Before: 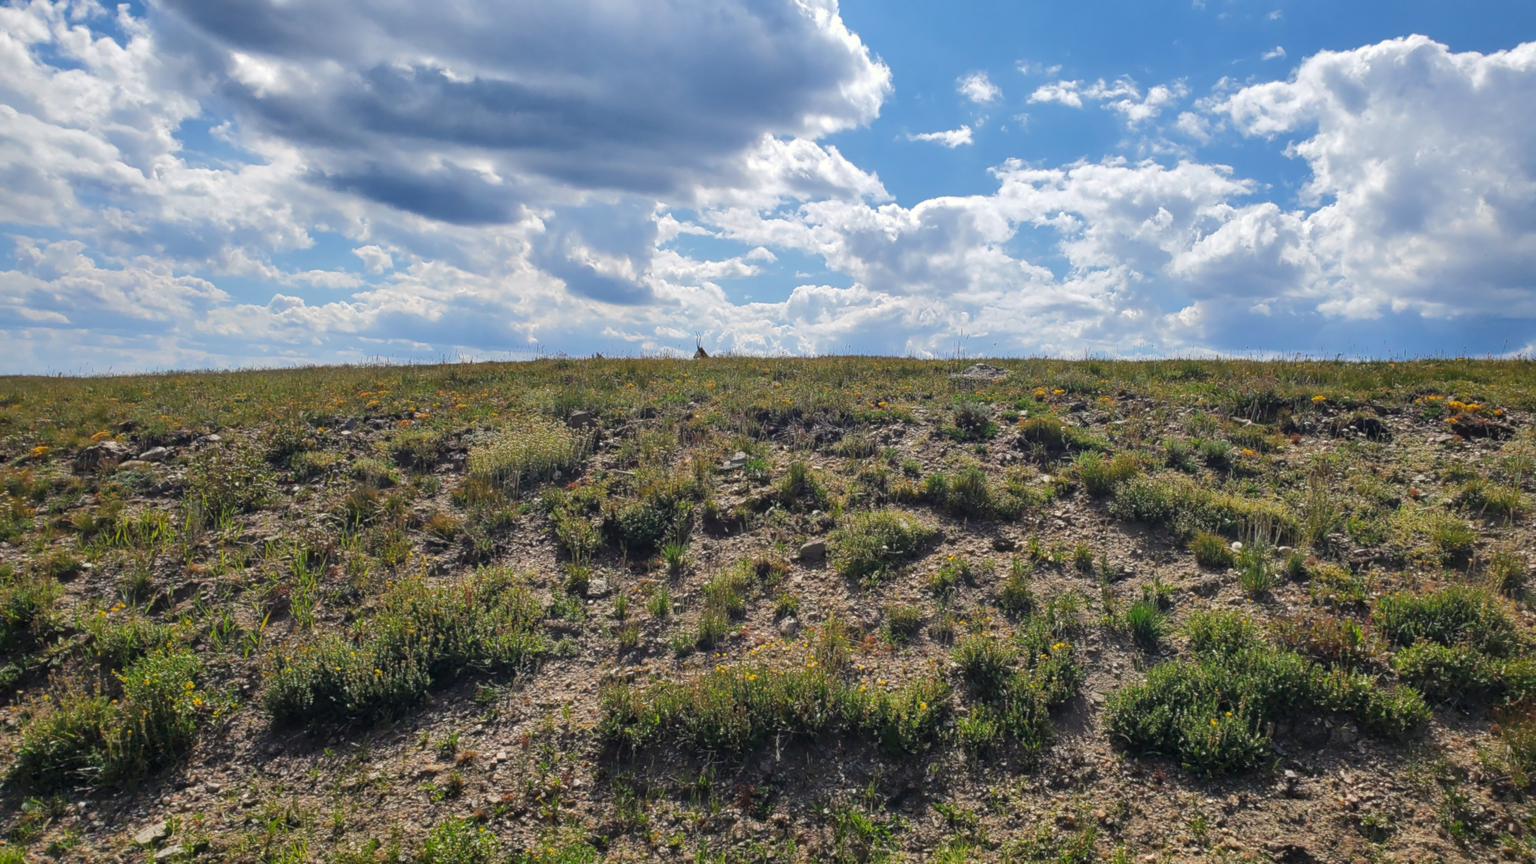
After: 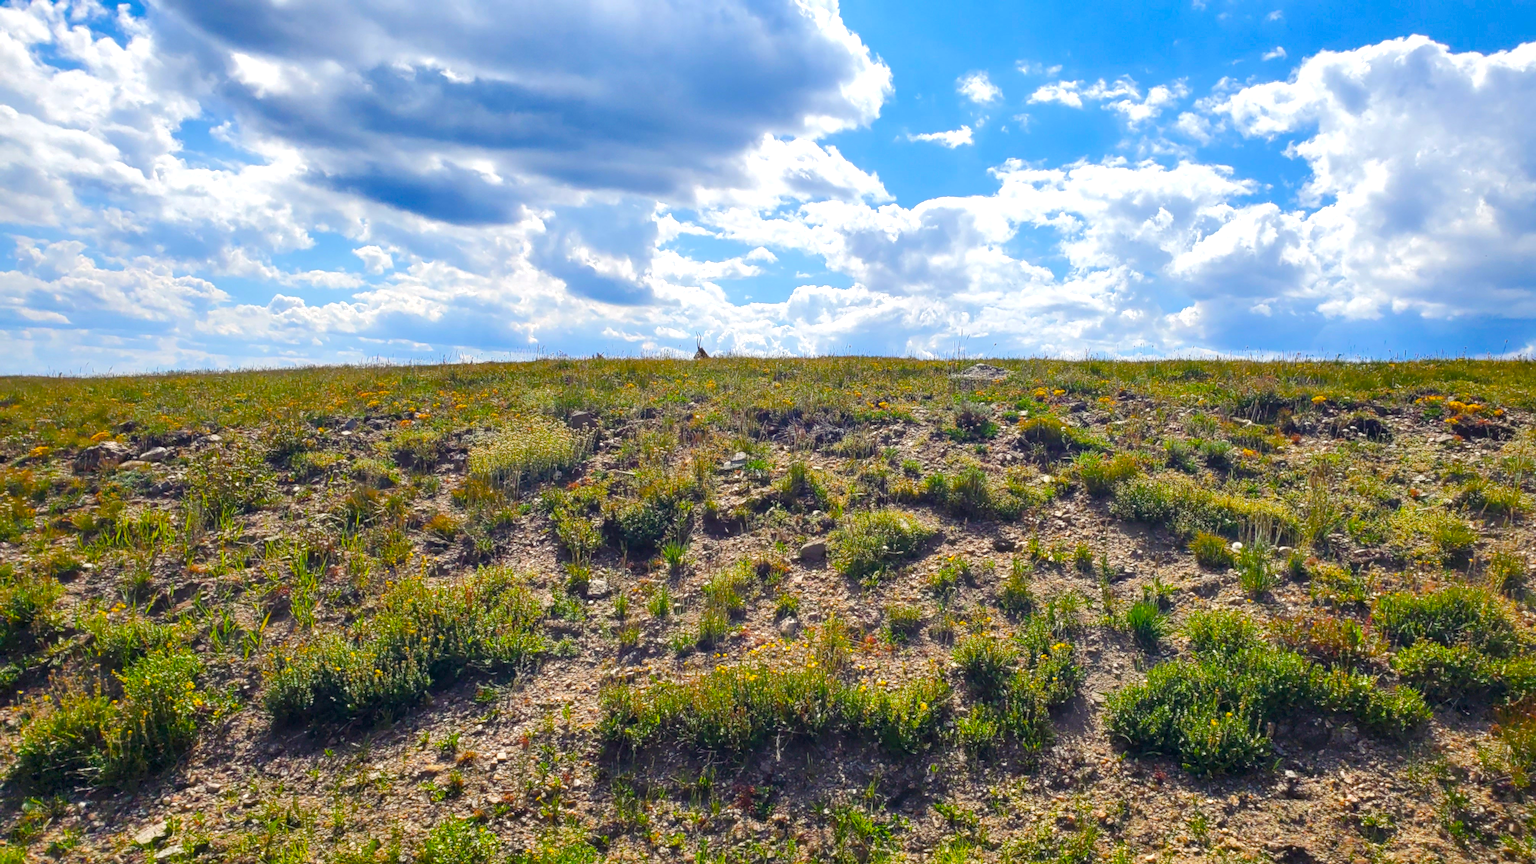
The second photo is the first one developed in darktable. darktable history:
tone equalizer: edges refinement/feathering 500, mask exposure compensation -1.57 EV, preserve details no
sharpen: radius 1.301, amount 0.301, threshold 0.038
color balance rgb: shadows lift › chroma 3.3%, shadows lift › hue 281.4°, linear chroma grading › global chroma 15.168%, perceptual saturation grading › global saturation 20%, perceptual saturation grading › highlights -14.295%, perceptual saturation grading › shadows 50.104%
exposure: black level correction 0.001, exposure 0.499 EV, compensate highlight preservation false
